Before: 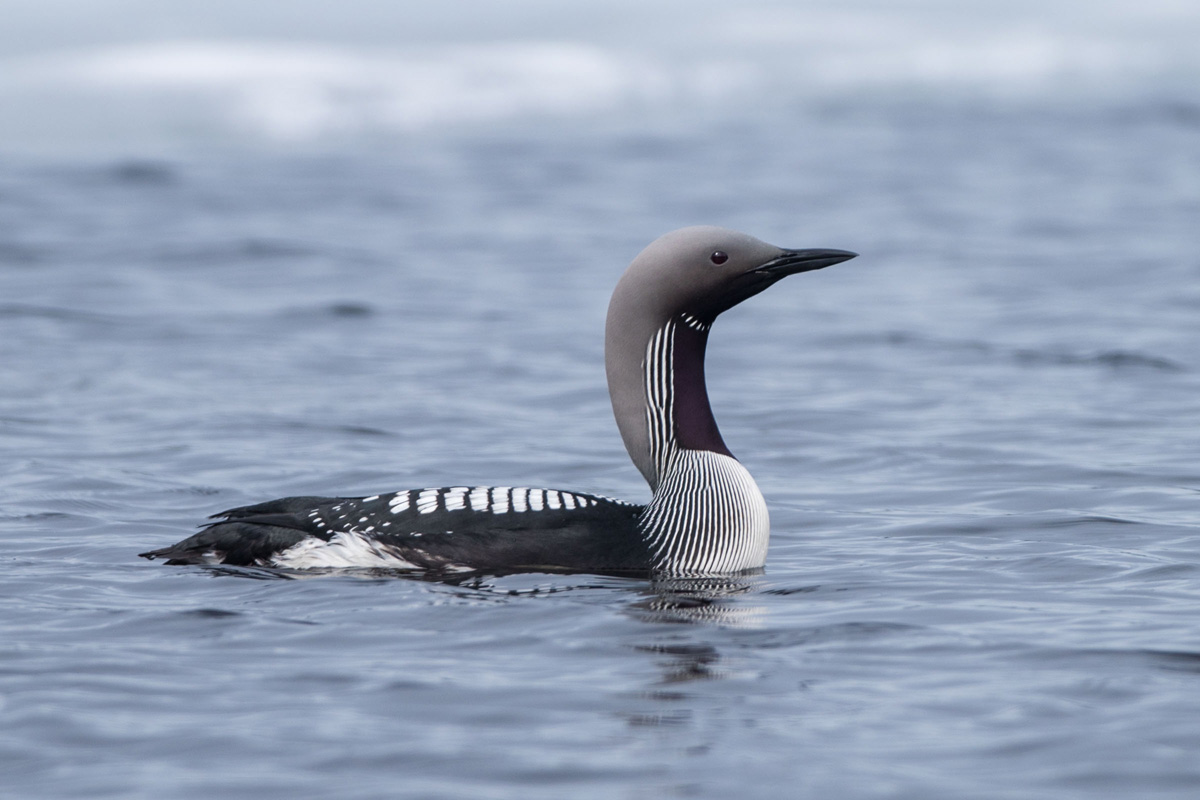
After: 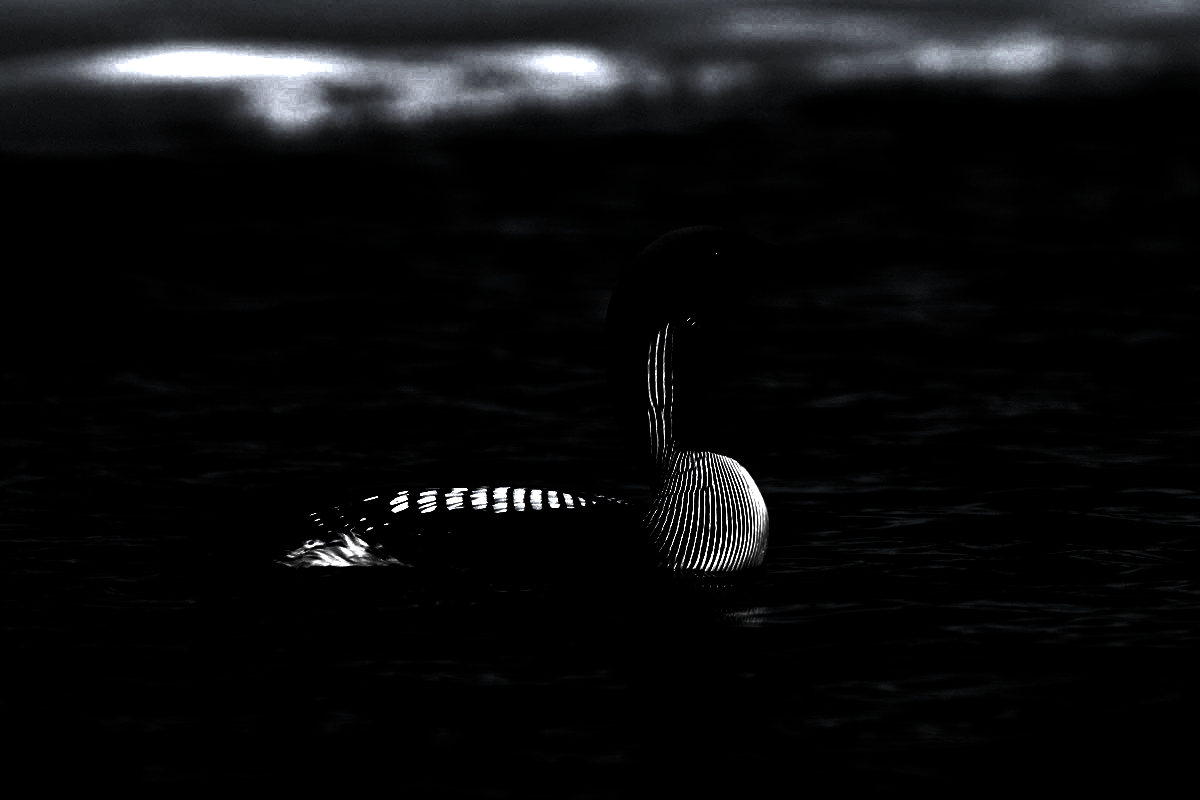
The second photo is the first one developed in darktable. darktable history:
tone equalizer: -8 EV -0.452 EV, -7 EV -0.428 EV, -6 EV -0.329 EV, -5 EV -0.24 EV, -3 EV 0.254 EV, -2 EV 0.347 EV, -1 EV 0.375 EV, +0 EV 0.44 EV, edges refinement/feathering 500, mask exposure compensation -1.57 EV, preserve details no
levels: levels [0.721, 0.937, 0.997]
color correction: highlights b* 0.058, saturation 1.33
